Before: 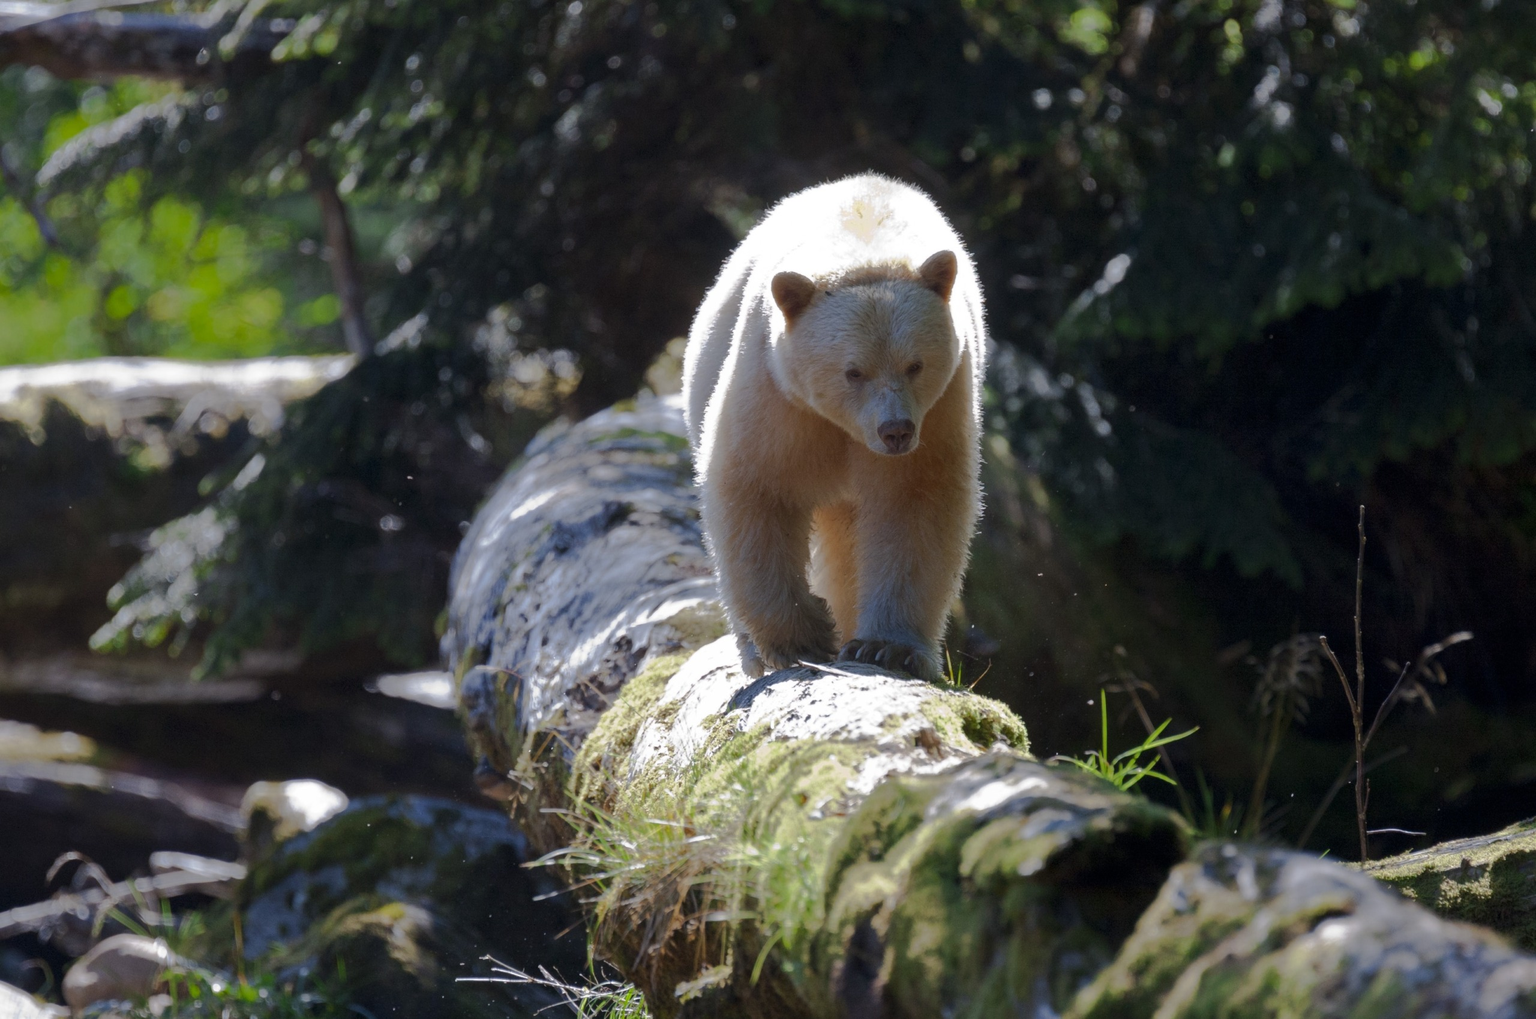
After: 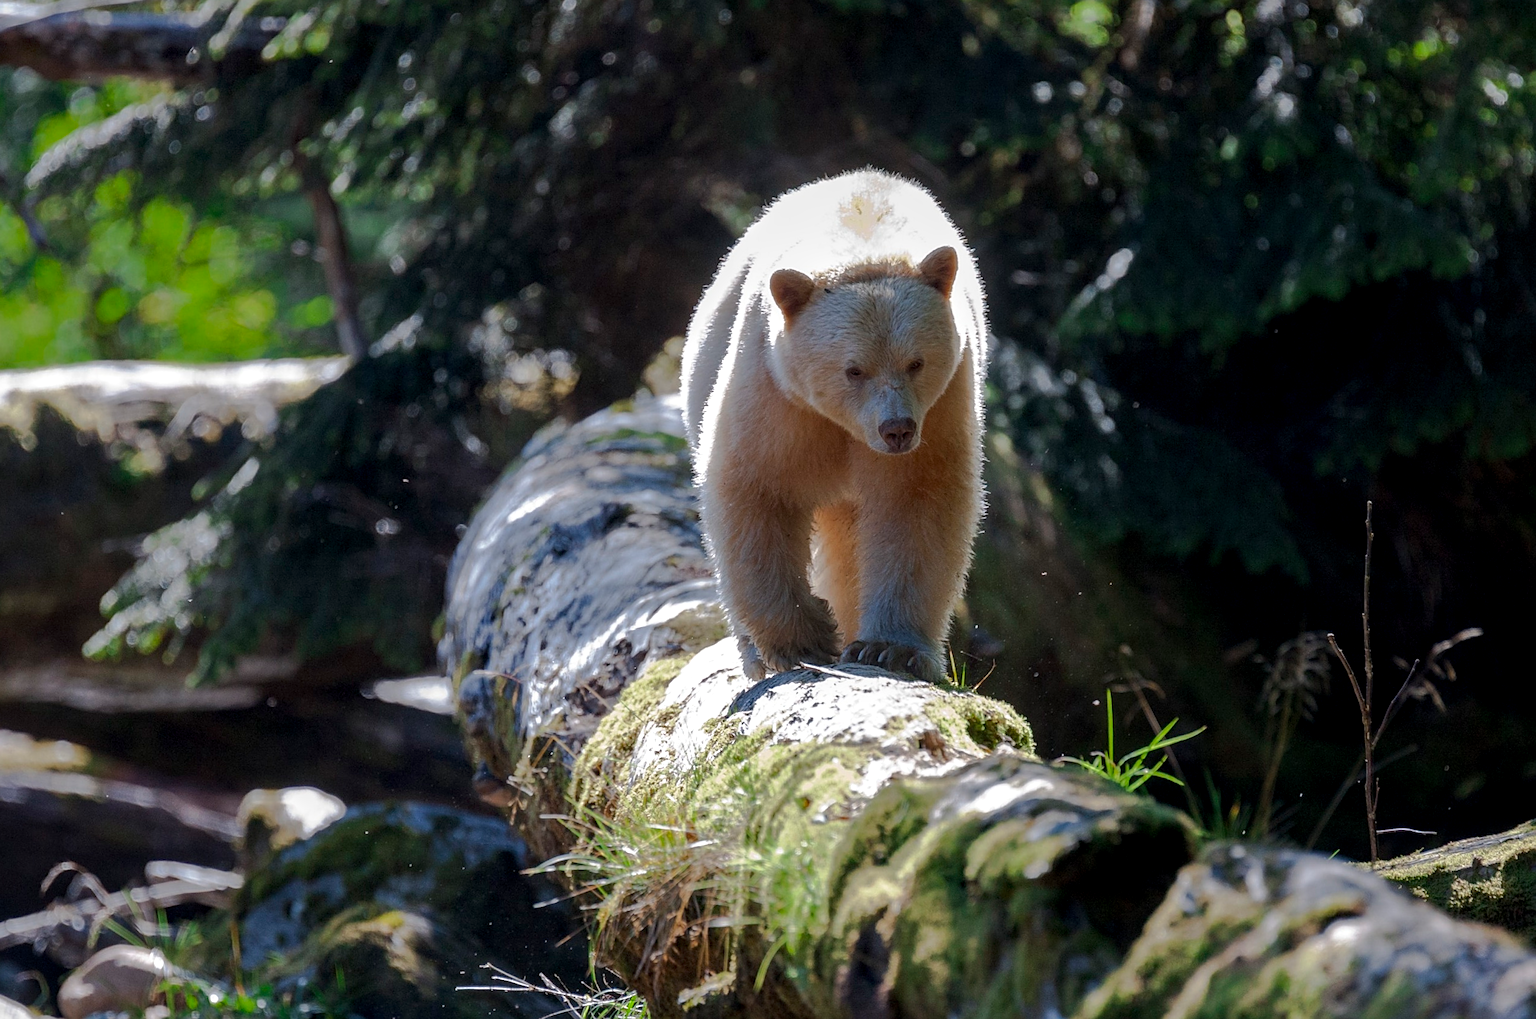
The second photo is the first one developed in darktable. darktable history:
rotate and perspective: rotation -0.45°, automatic cropping original format, crop left 0.008, crop right 0.992, crop top 0.012, crop bottom 0.988
local contrast: detail 130%
vibrance: on, module defaults
sharpen: on, module defaults
